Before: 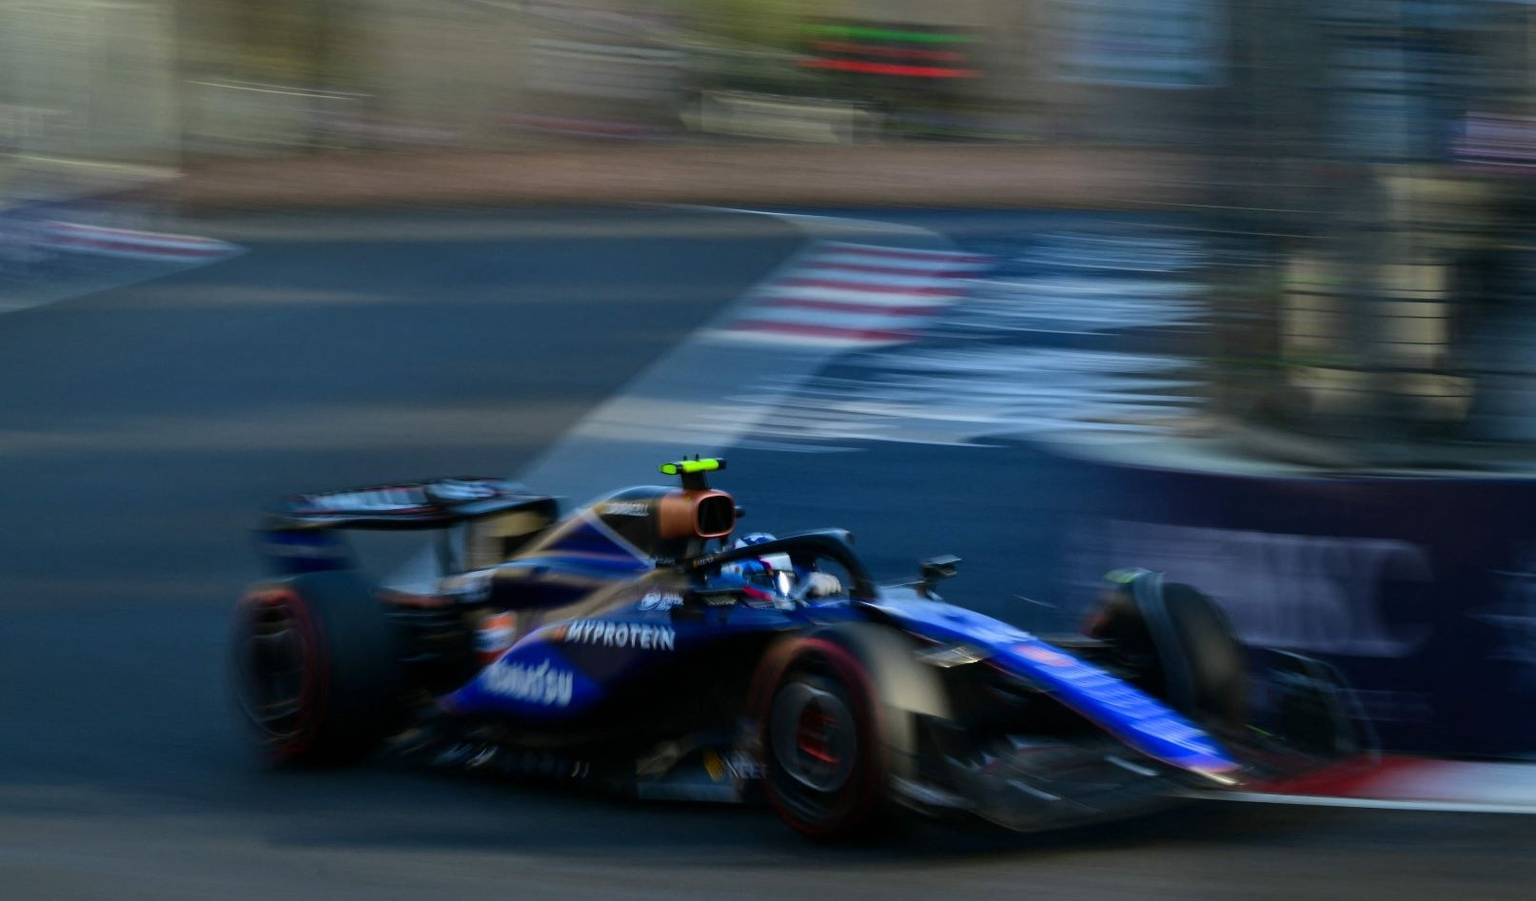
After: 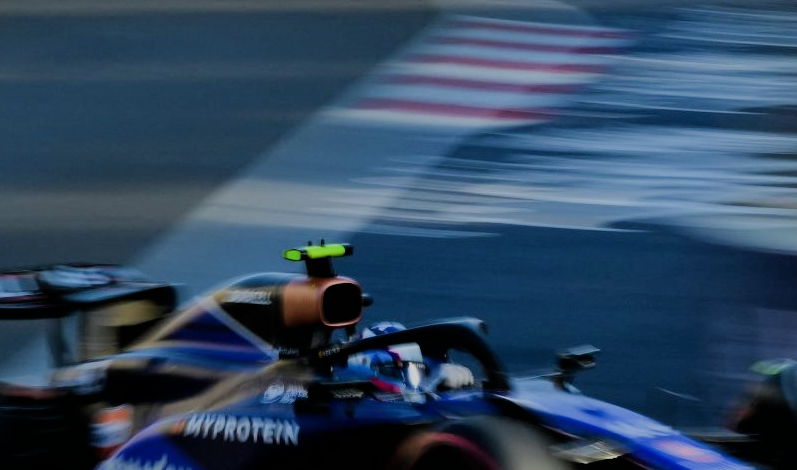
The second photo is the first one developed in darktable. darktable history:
filmic rgb: black relative exposure -6.97 EV, white relative exposure 5.62 EV, hardness 2.85, iterations of high-quality reconstruction 0
crop: left 25.454%, top 25.162%, right 25.109%, bottom 25.124%
